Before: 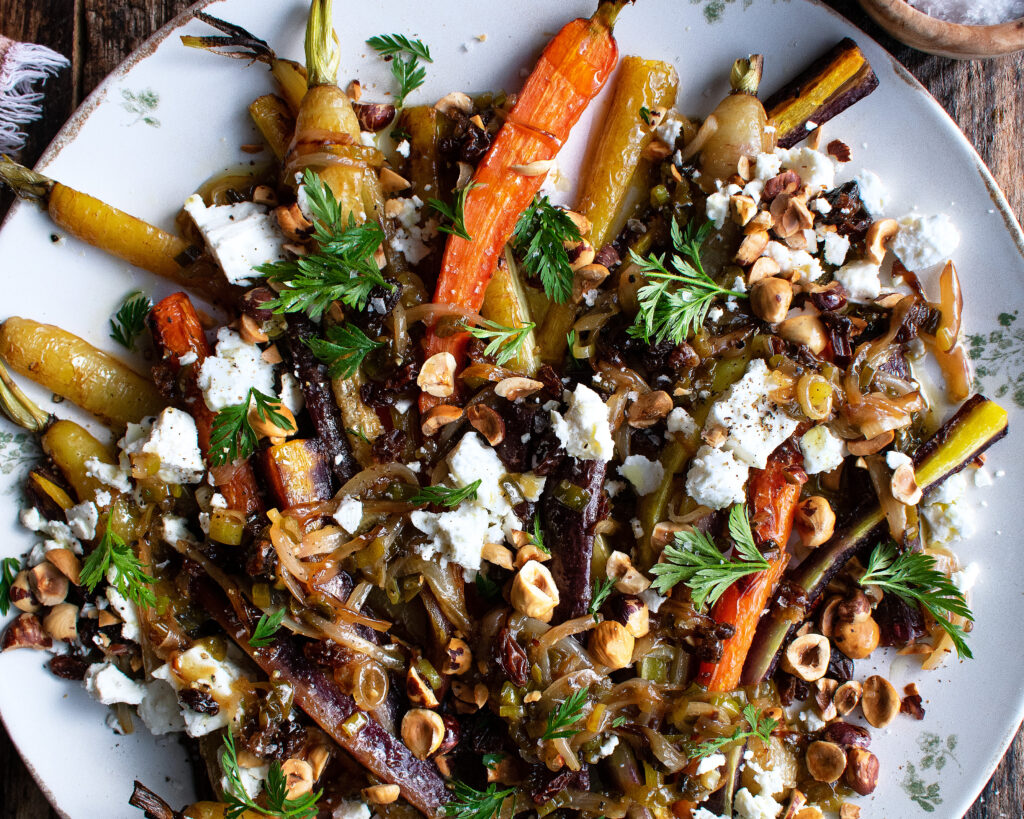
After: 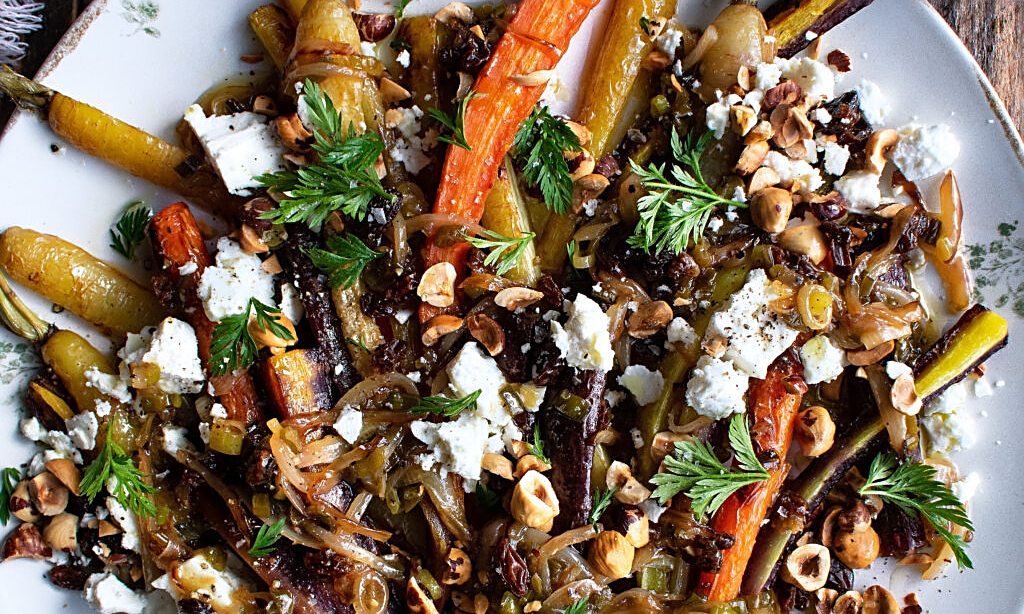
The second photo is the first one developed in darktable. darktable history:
shadows and highlights: shadows 32.02, highlights -32.2, soften with gaussian
crop: top 11.022%, bottom 13.938%
sharpen: amount 0.495
